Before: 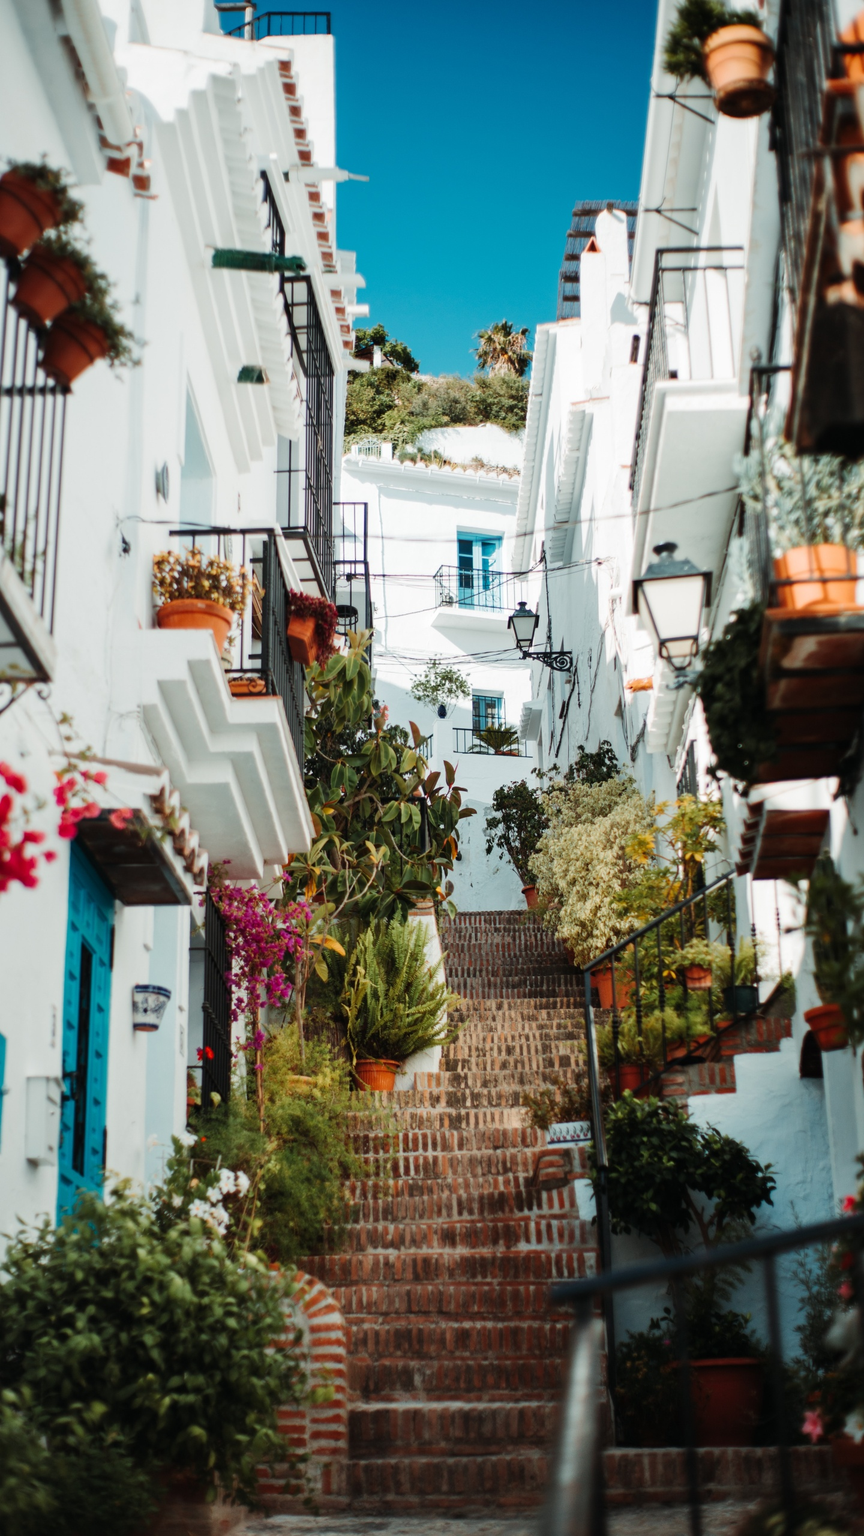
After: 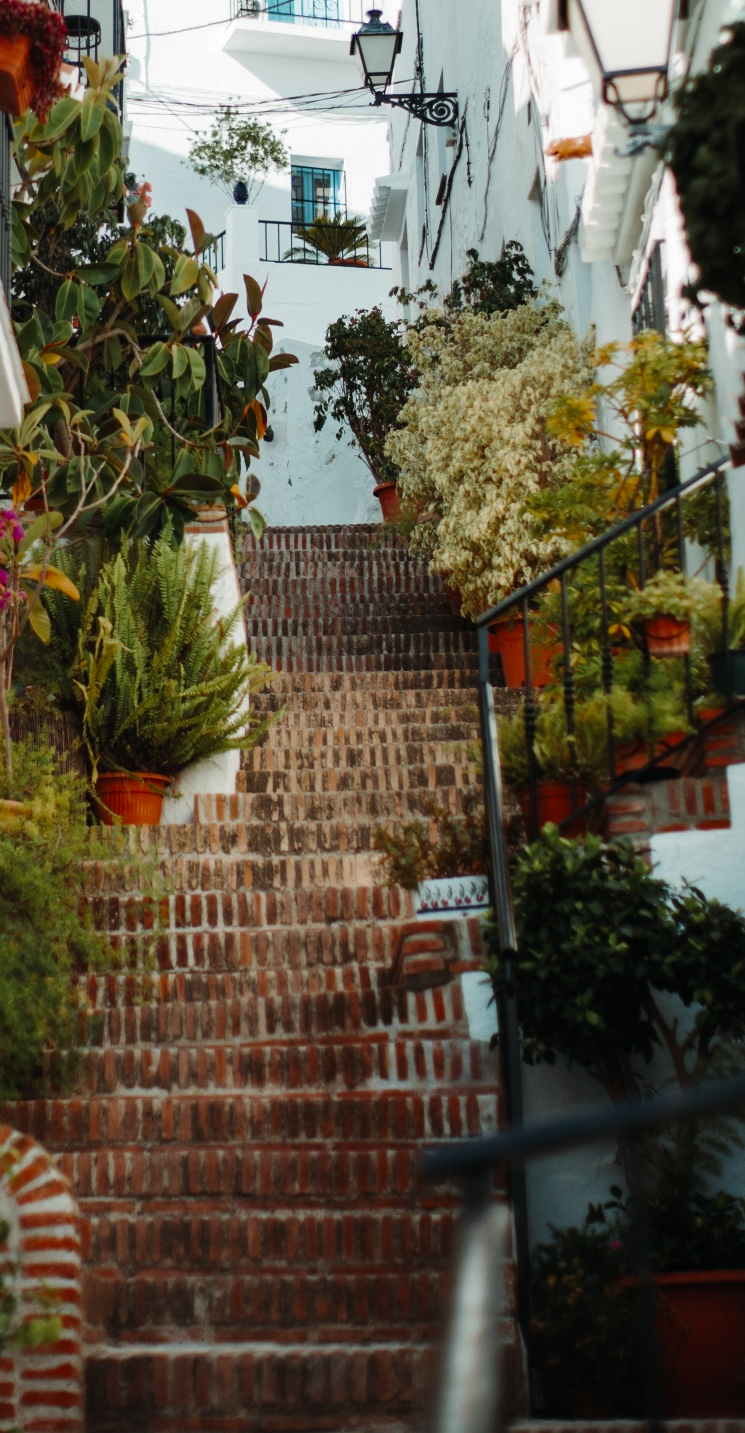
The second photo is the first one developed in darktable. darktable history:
crop: left 34.479%, top 38.822%, right 13.718%, bottom 5.172%
color zones: curves: ch0 [(0.27, 0.396) (0.563, 0.504) (0.75, 0.5) (0.787, 0.307)]
